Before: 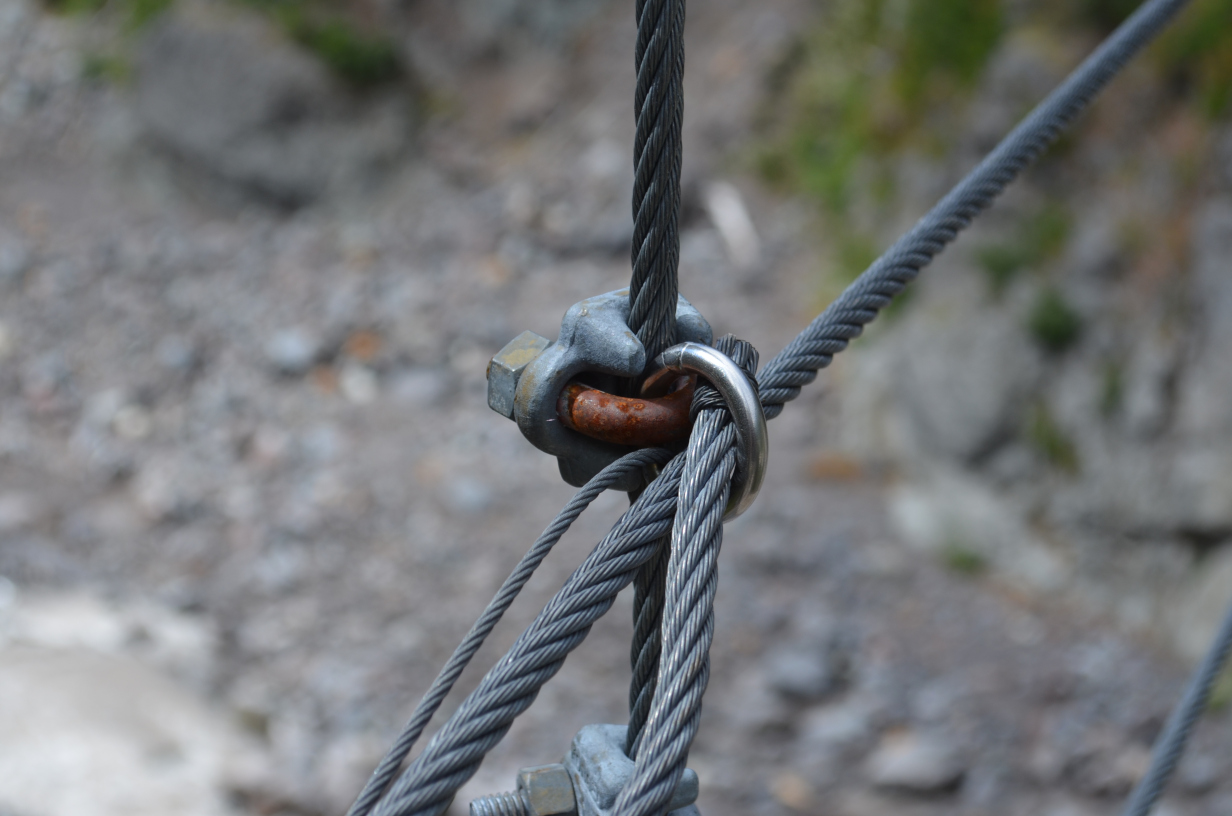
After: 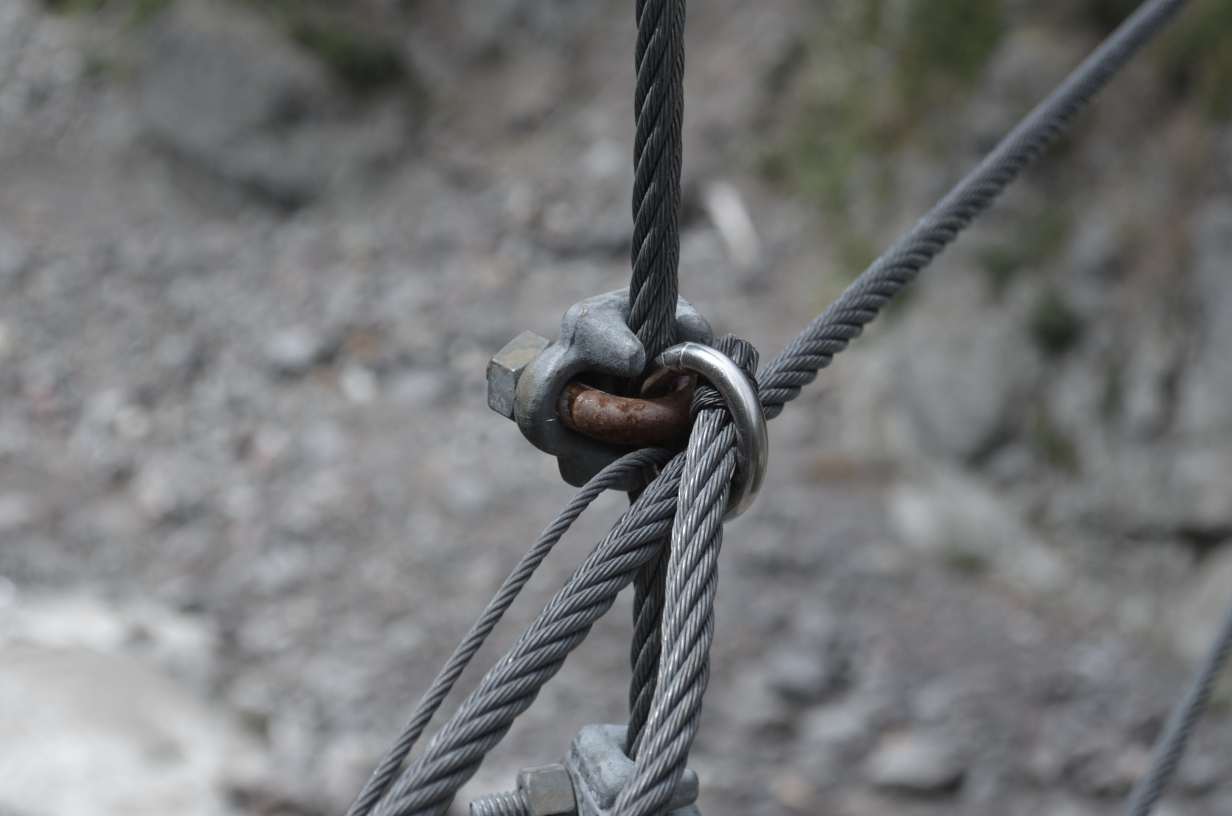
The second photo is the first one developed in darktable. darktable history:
color zones: curves: ch0 [(0, 0.6) (0.129, 0.508) (0.193, 0.483) (0.429, 0.5) (0.571, 0.5) (0.714, 0.5) (0.857, 0.5) (1, 0.6)]; ch1 [(0, 0.481) (0.112, 0.245) (0.213, 0.223) (0.429, 0.233) (0.571, 0.231) (0.683, 0.242) (0.857, 0.296) (1, 0.481)]
